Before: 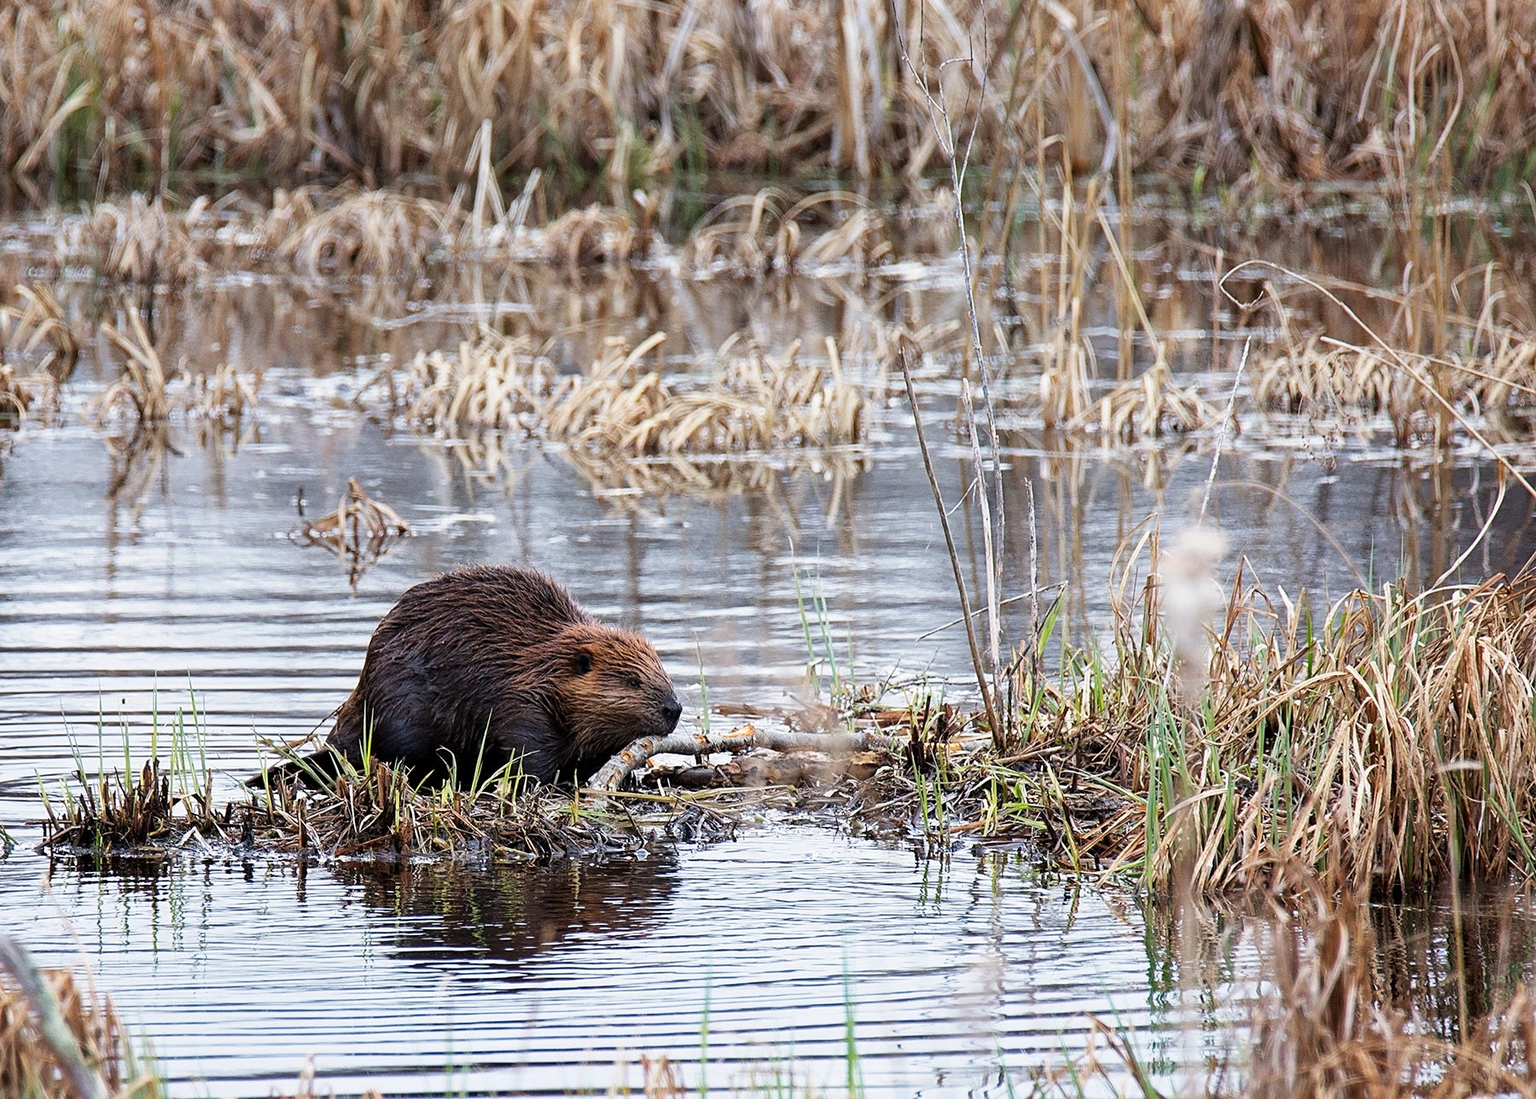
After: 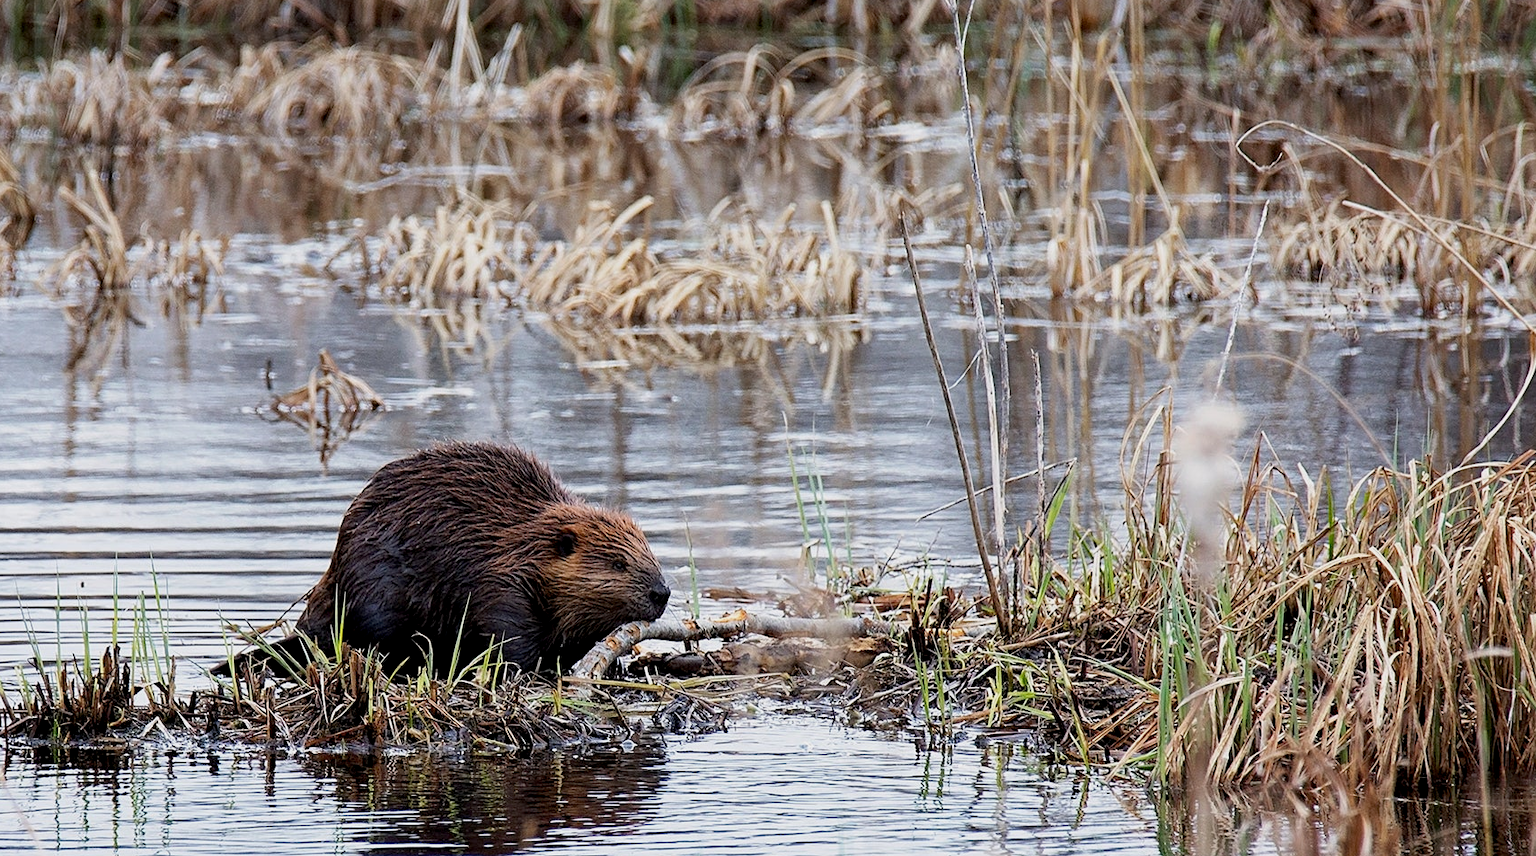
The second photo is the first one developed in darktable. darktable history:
crop and rotate: left 2.991%, top 13.302%, right 1.981%, bottom 12.636%
exposure: black level correction 0.006, exposure -0.226 EV, compensate highlight preservation false
